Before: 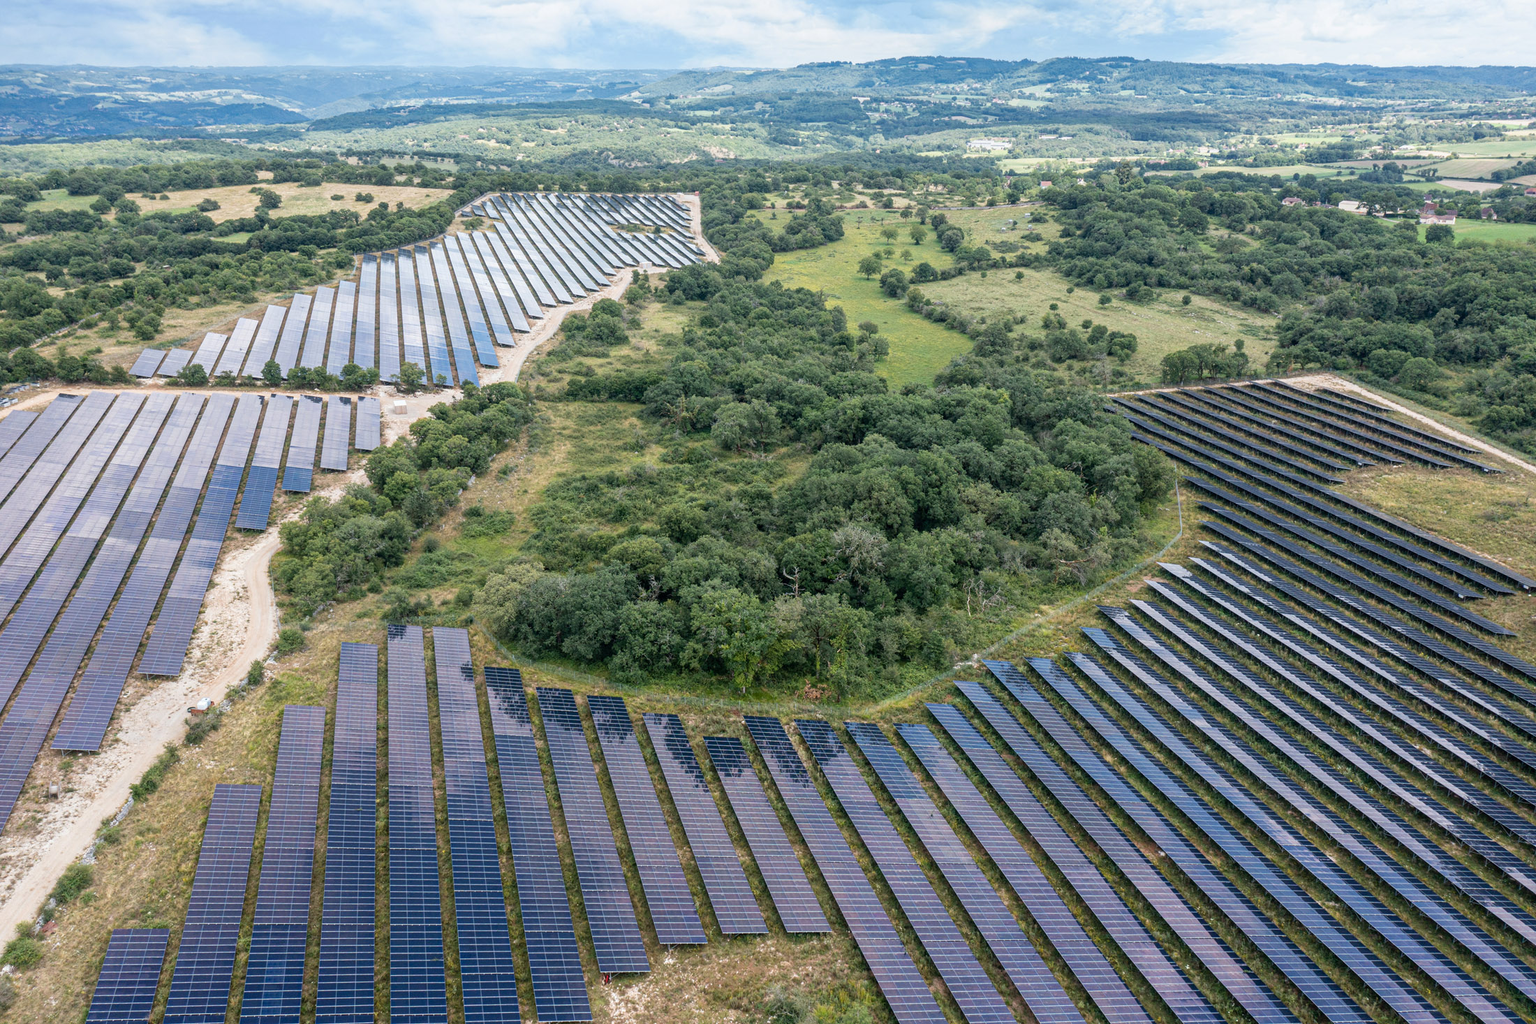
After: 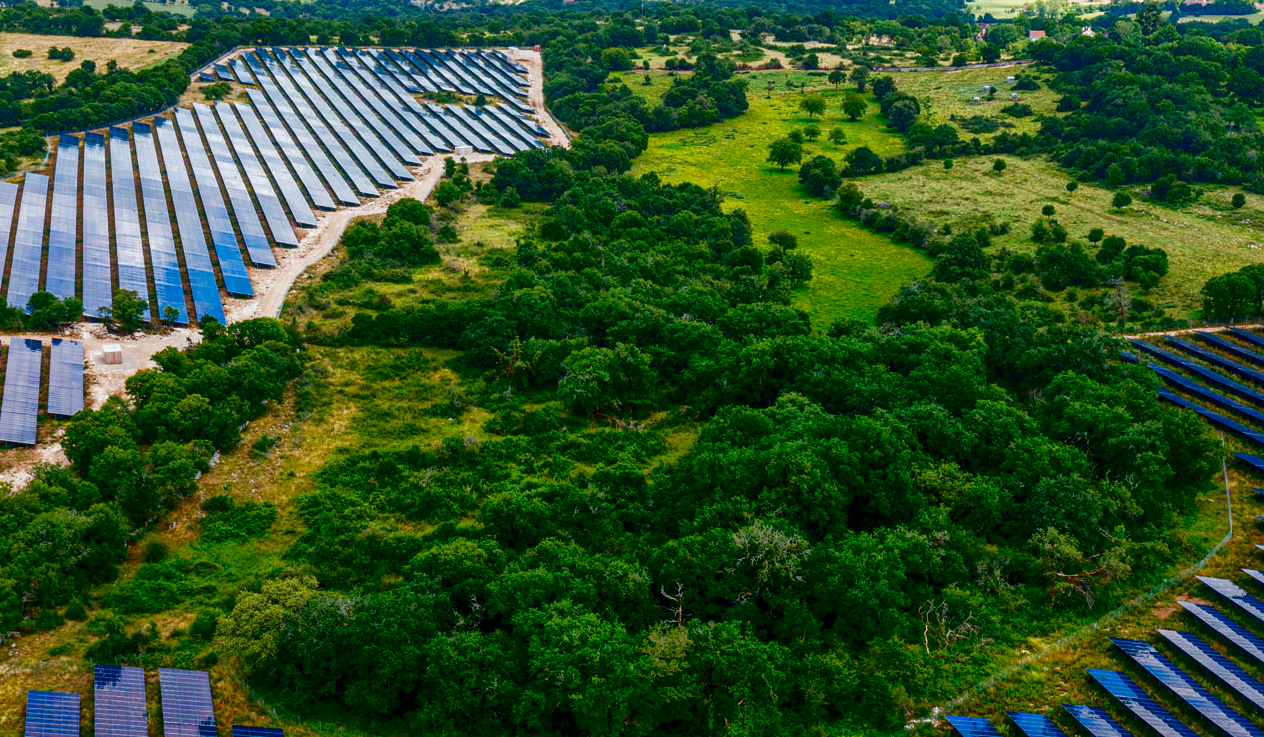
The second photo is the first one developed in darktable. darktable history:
shadows and highlights: on, module defaults
filmic rgb: black relative exposure -9.38 EV, white relative exposure 3.03 EV, hardness 6.18
local contrast: detail 109%
crop: left 20.967%, top 15.636%, right 21.572%, bottom 34.07%
exposure: exposure 0.202 EV, compensate highlight preservation false
contrast brightness saturation: brightness -0.986, saturation 0.989
tone equalizer: -8 EV -0.438 EV, -7 EV -0.373 EV, -6 EV -0.339 EV, -5 EV -0.194 EV, -3 EV 0.194 EV, -2 EV 0.35 EV, -1 EV 0.377 EV, +0 EV 0.406 EV
